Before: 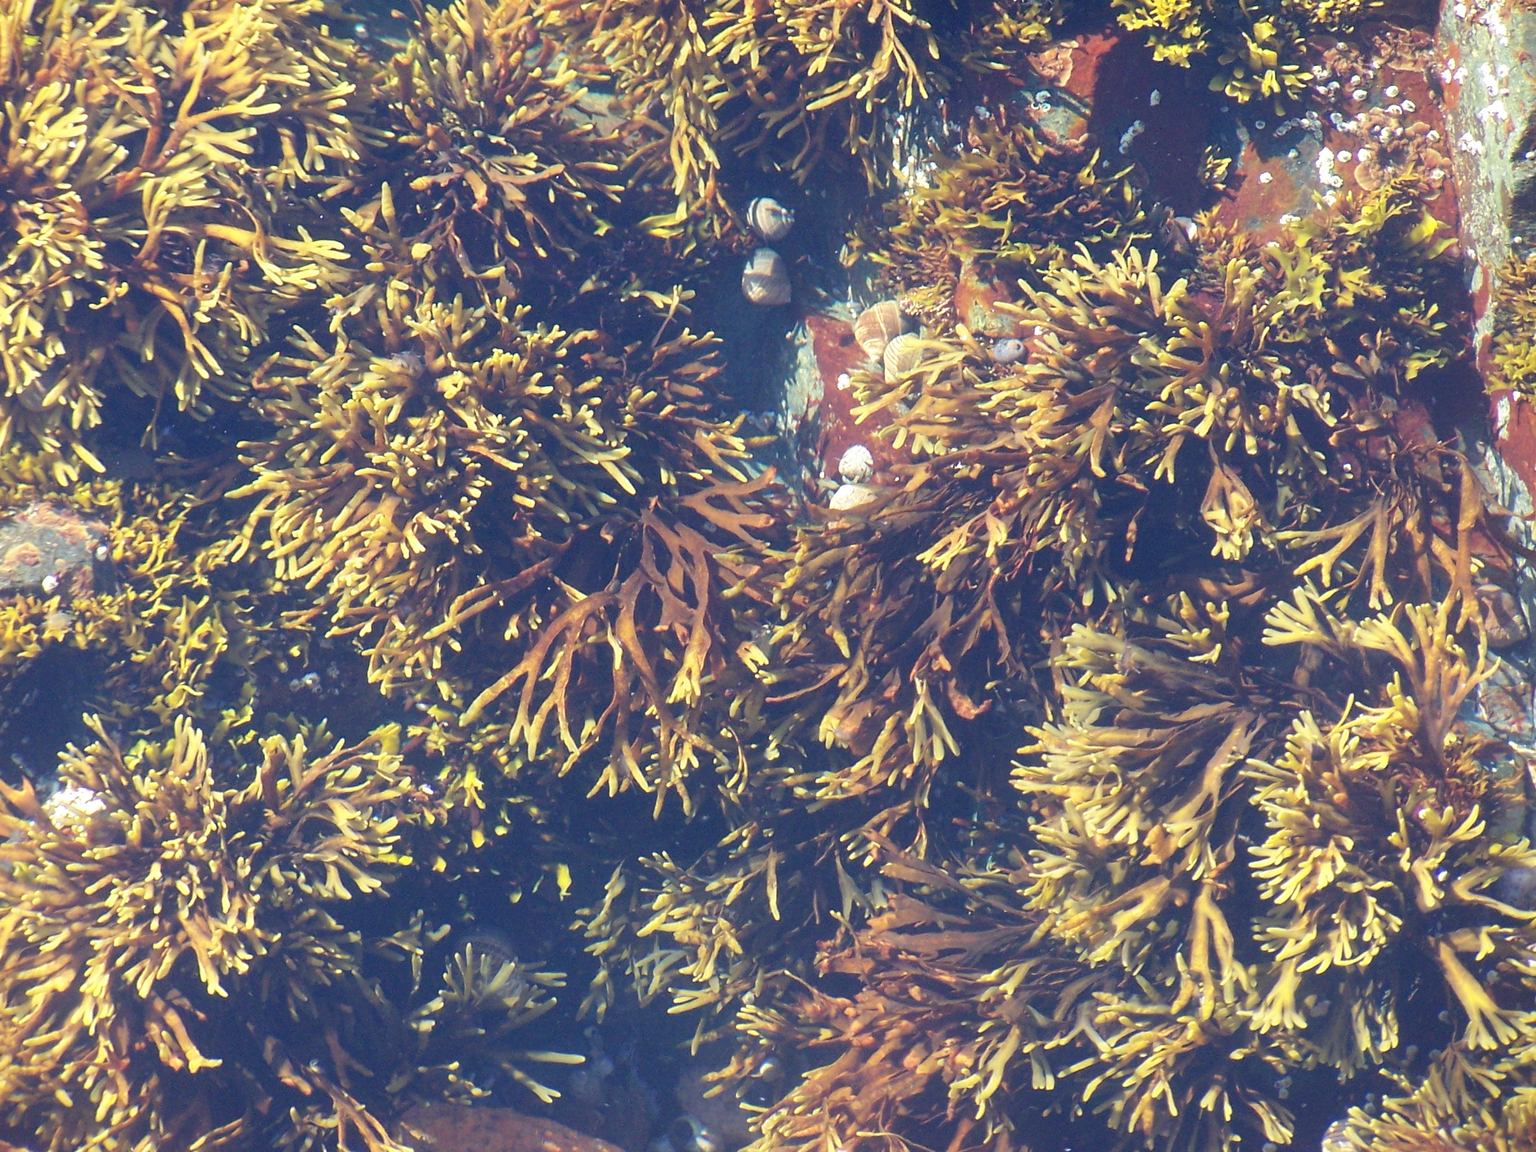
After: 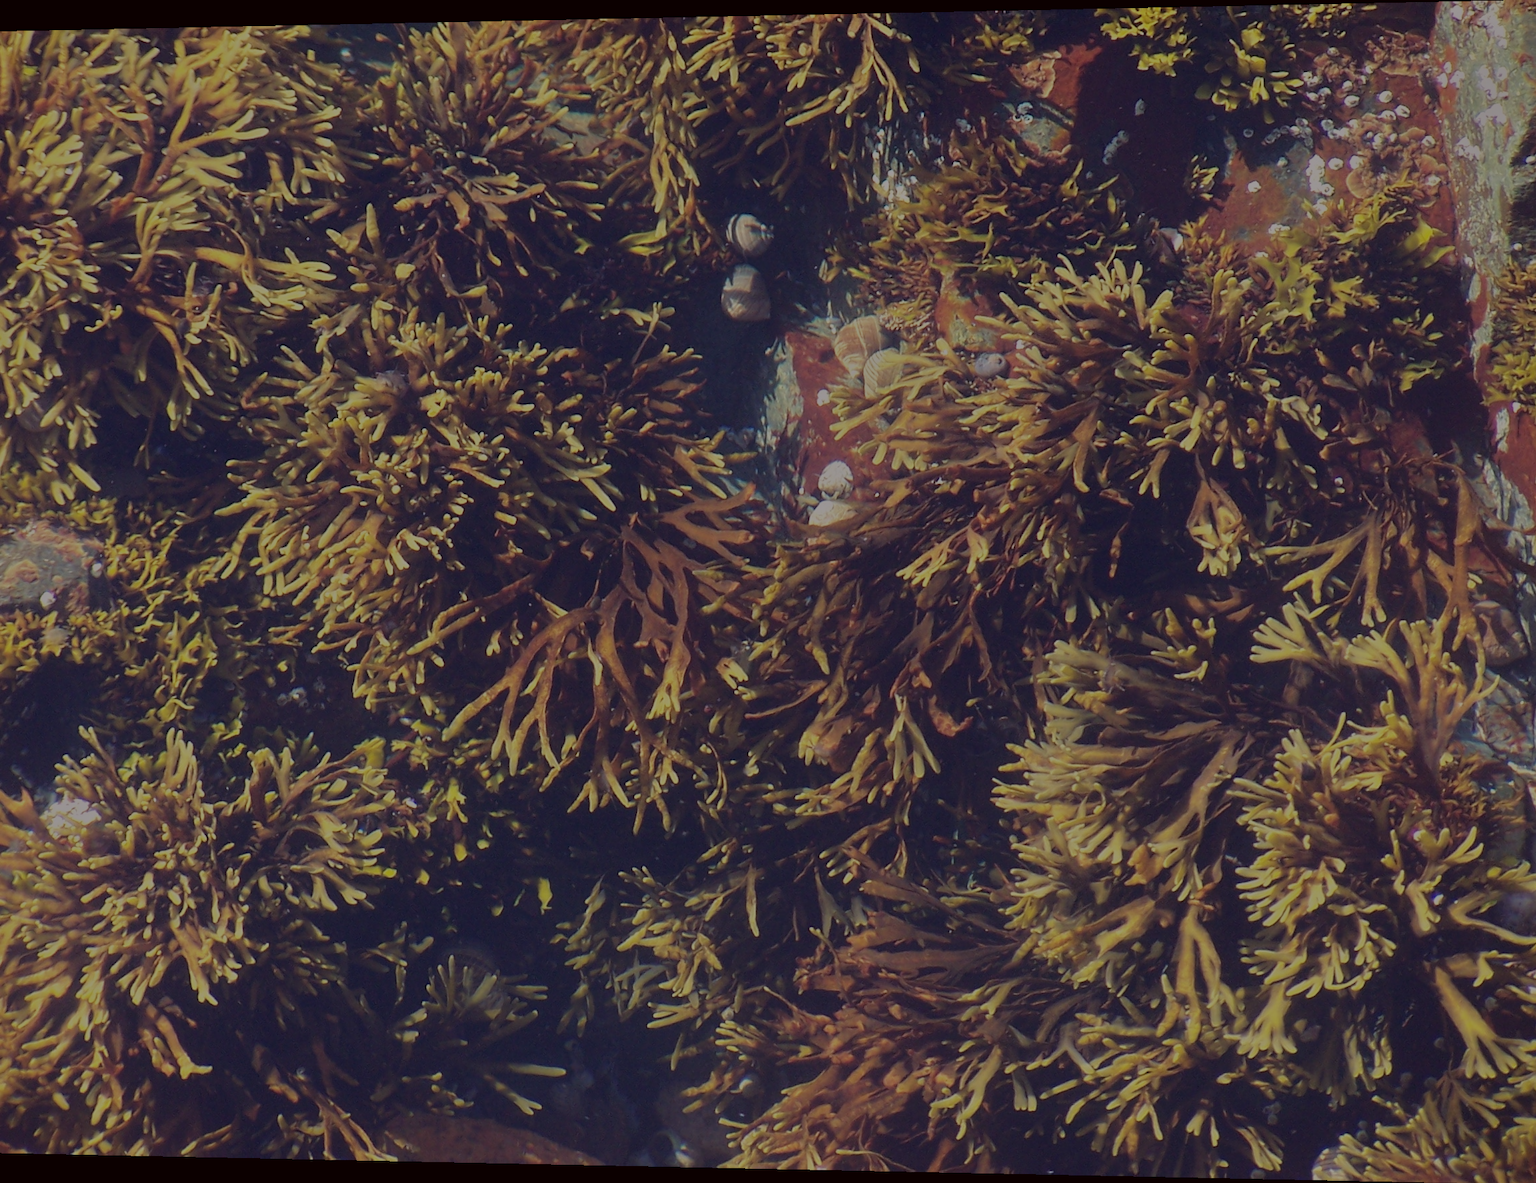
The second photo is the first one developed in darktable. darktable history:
rotate and perspective: lens shift (horizontal) -0.055, automatic cropping off
color balance: mode lift, gamma, gain (sRGB), lift [1, 1.049, 1, 1]
tone equalizer: -8 EV -2 EV, -7 EV -2 EV, -6 EV -2 EV, -5 EV -2 EV, -4 EV -2 EV, -3 EV -2 EV, -2 EV -2 EV, -1 EV -1.63 EV, +0 EV -2 EV
